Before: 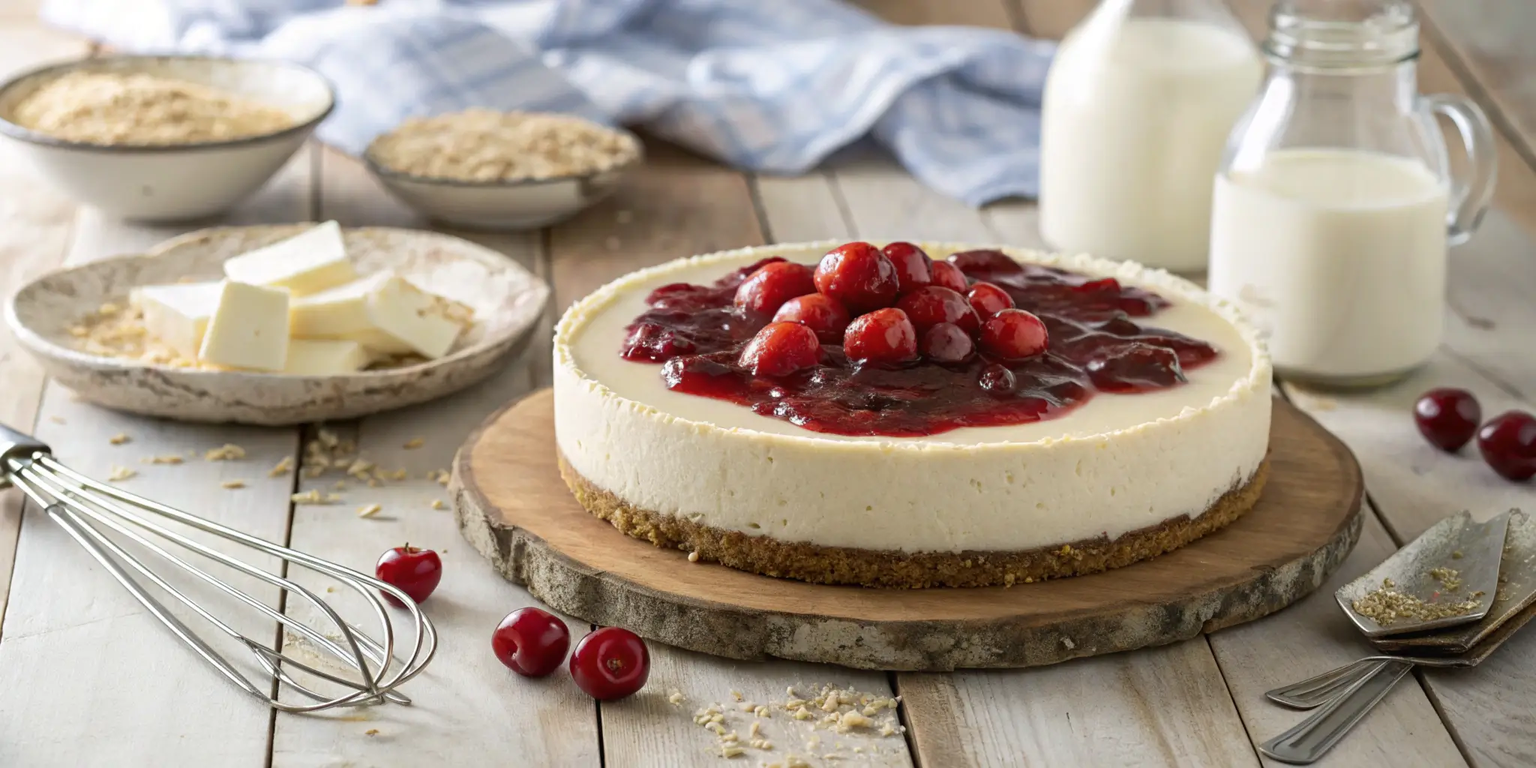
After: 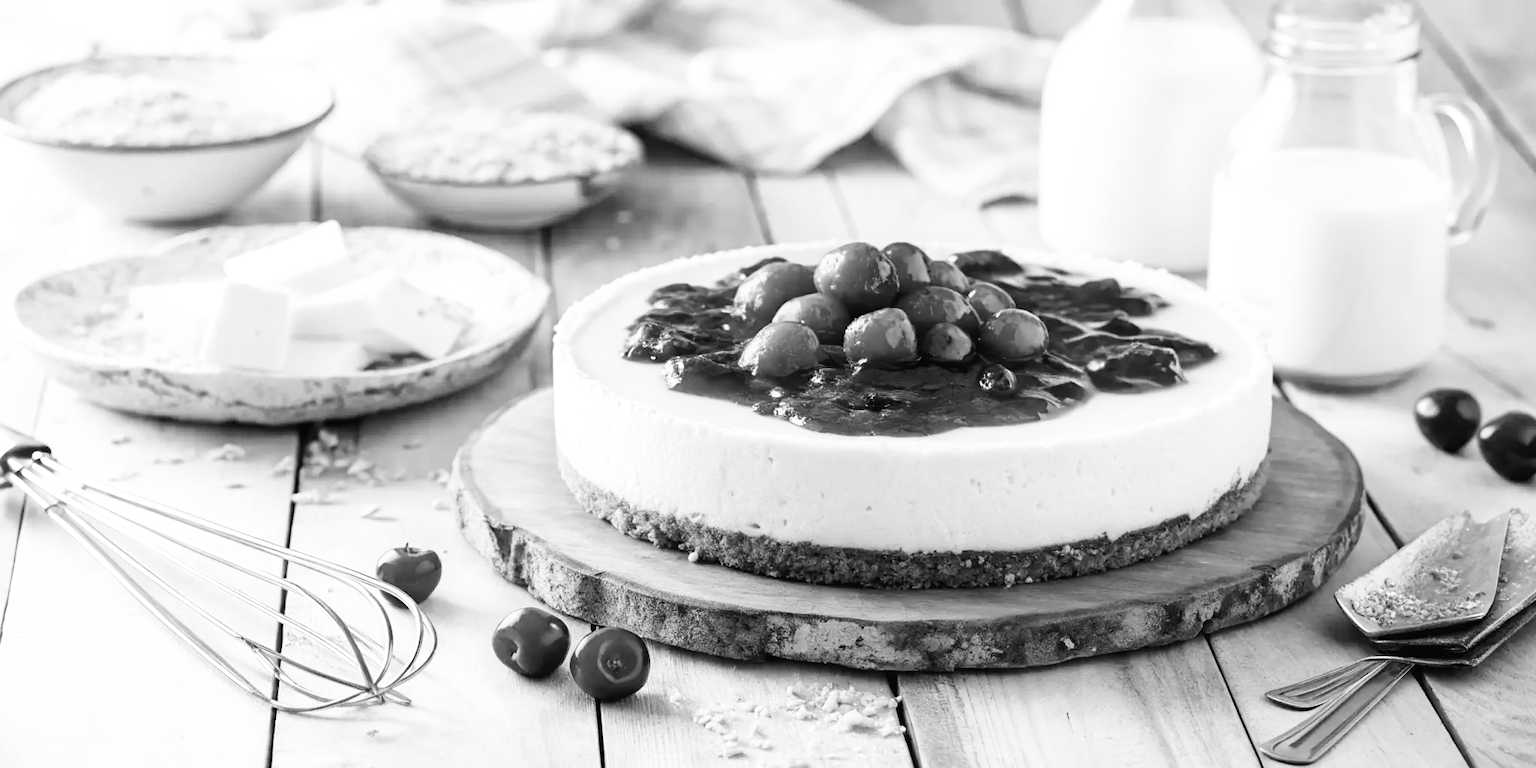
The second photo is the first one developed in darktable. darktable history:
base curve: curves: ch0 [(0, 0.003) (0.001, 0.002) (0.006, 0.004) (0.02, 0.022) (0.048, 0.086) (0.094, 0.234) (0.162, 0.431) (0.258, 0.629) (0.385, 0.8) (0.548, 0.918) (0.751, 0.988) (1, 1)], preserve colors none
exposure: black level correction 0.002, compensate highlight preservation false
monochrome: on, module defaults
